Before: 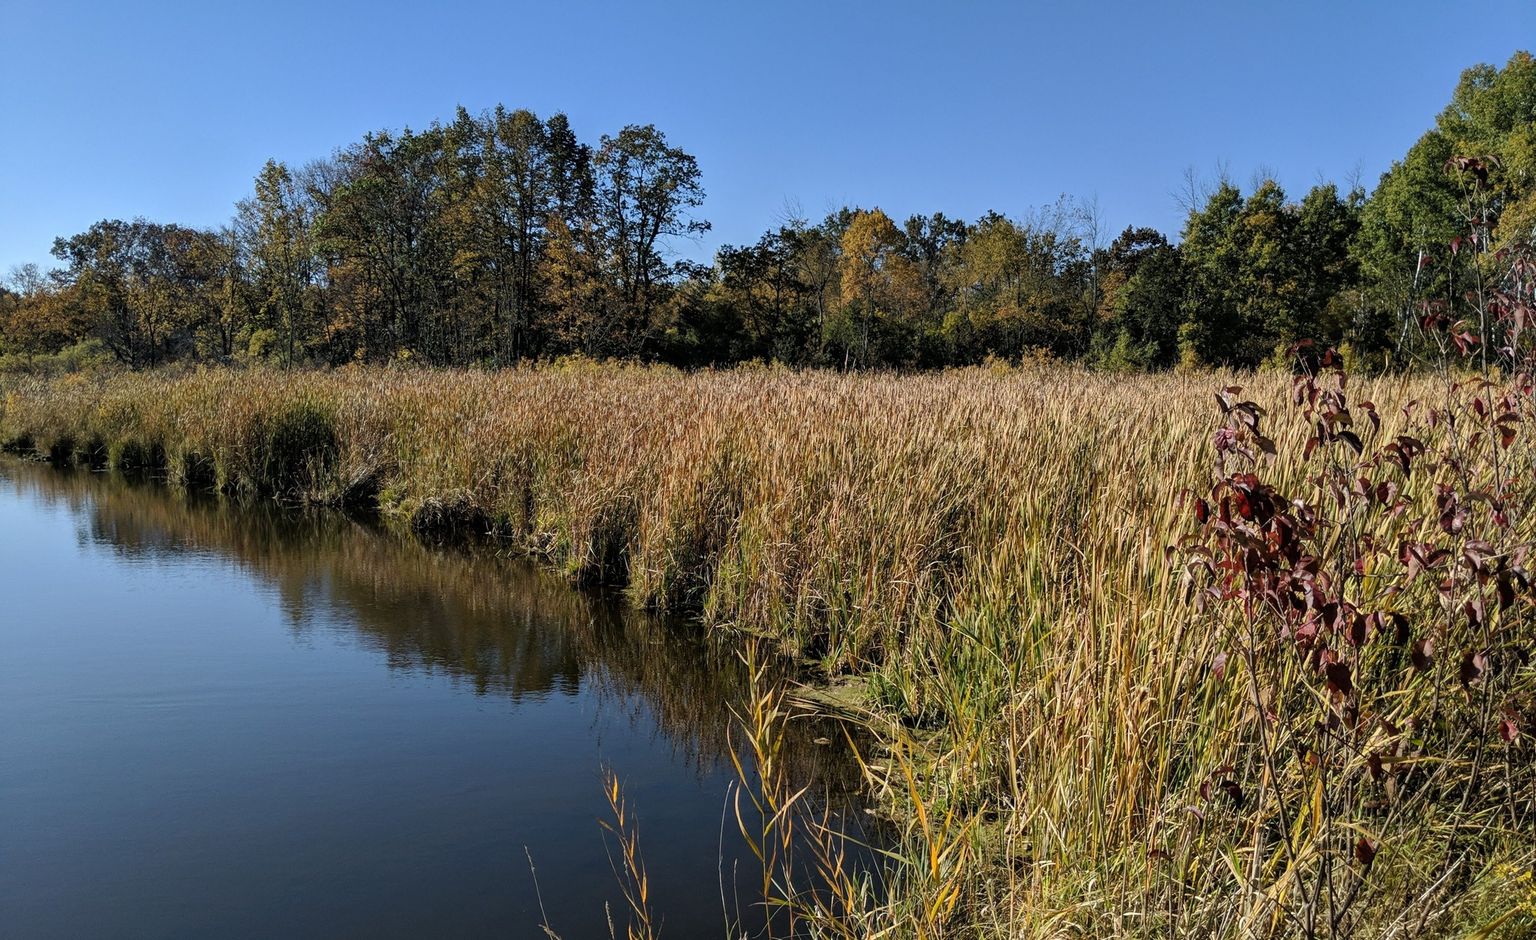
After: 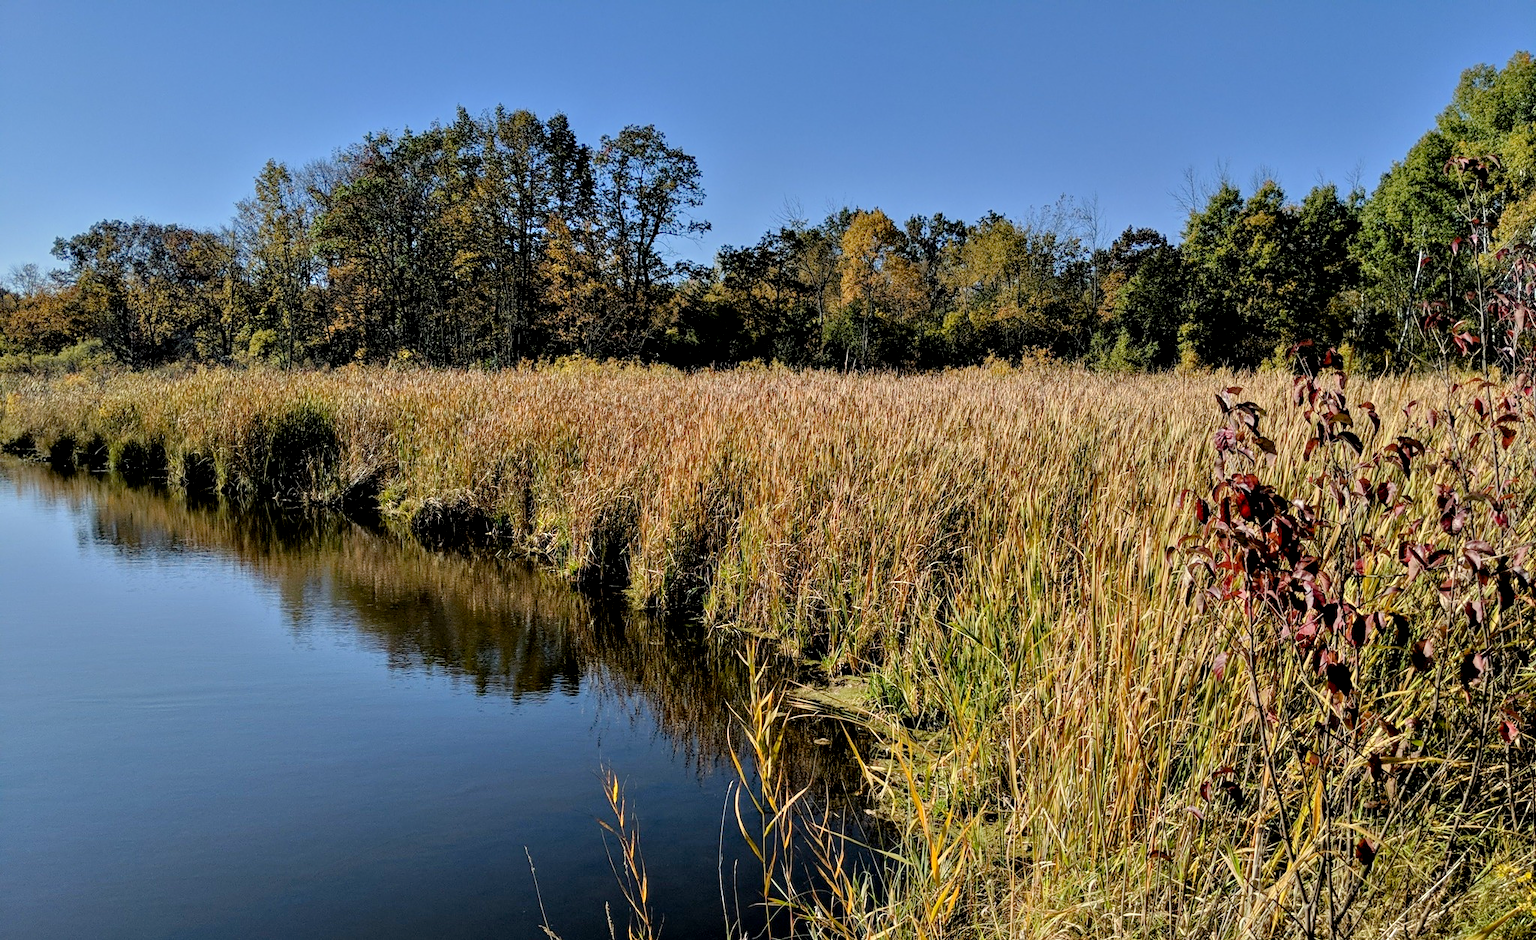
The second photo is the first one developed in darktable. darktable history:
tone equalizer: -7 EV 0.15 EV, -6 EV 0.6 EV, -5 EV 1.15 EV, -4 EV 1.33 EV, -3 EV 1.15 EV, -2 EV 0.6 EV, -1 EV 0.15 EV, mask exposure compensation -0.5 EV
exposure: black level correction 0.011, exposure -0.478 EV, compensate highlight preservation false
